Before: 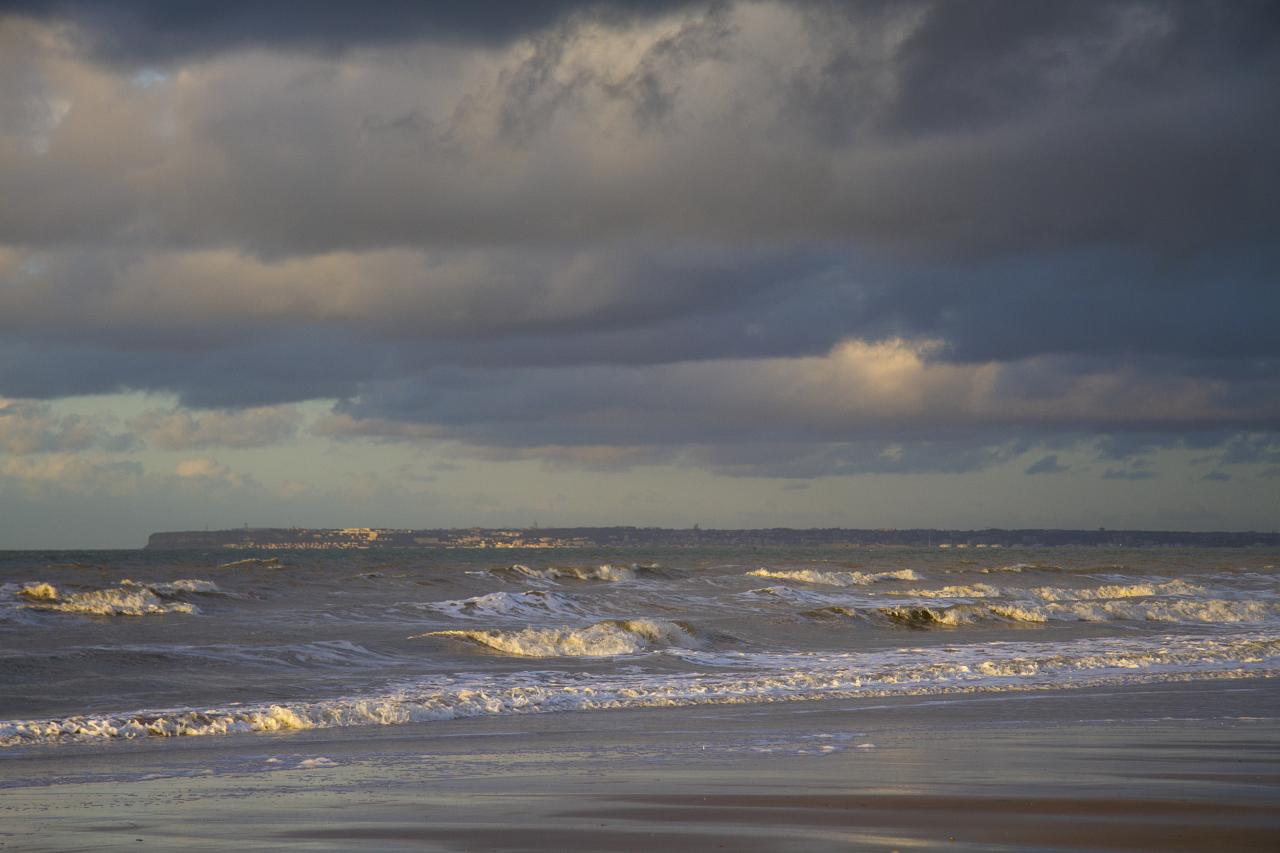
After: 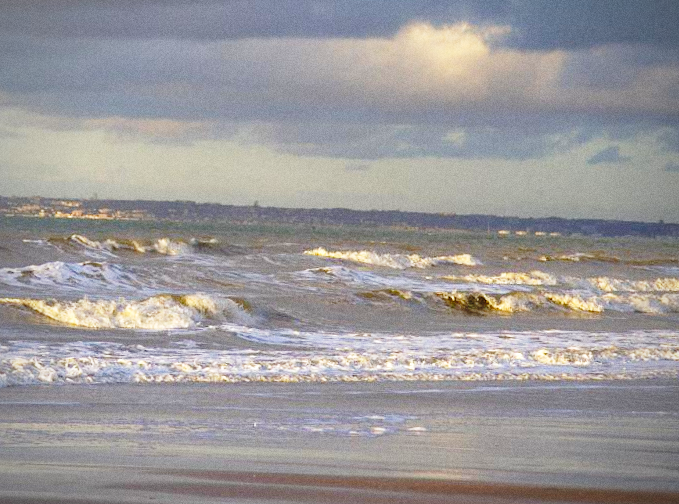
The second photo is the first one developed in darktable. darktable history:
base curve: curves: ch0 [(0, 0) (0.04, 0.03) (0.133, 0.232) (0.448, 0.748) (0.843, 0.968) (1, 1)], preserve colors none
exposure: black level correction 0, exposure 0.5 EV, compensate exposure bias true, compensate highlight preservation false
crop: left 34.479%, top 38.822%, right 13.718%, bottom 5.172%
shadows and highlights: on, module defaults
vignetting: fall-off radius 60.92%
grain: coarseness 0.09 ISO
rotate and perspective: rotation 2.17°, automatic cropping off
